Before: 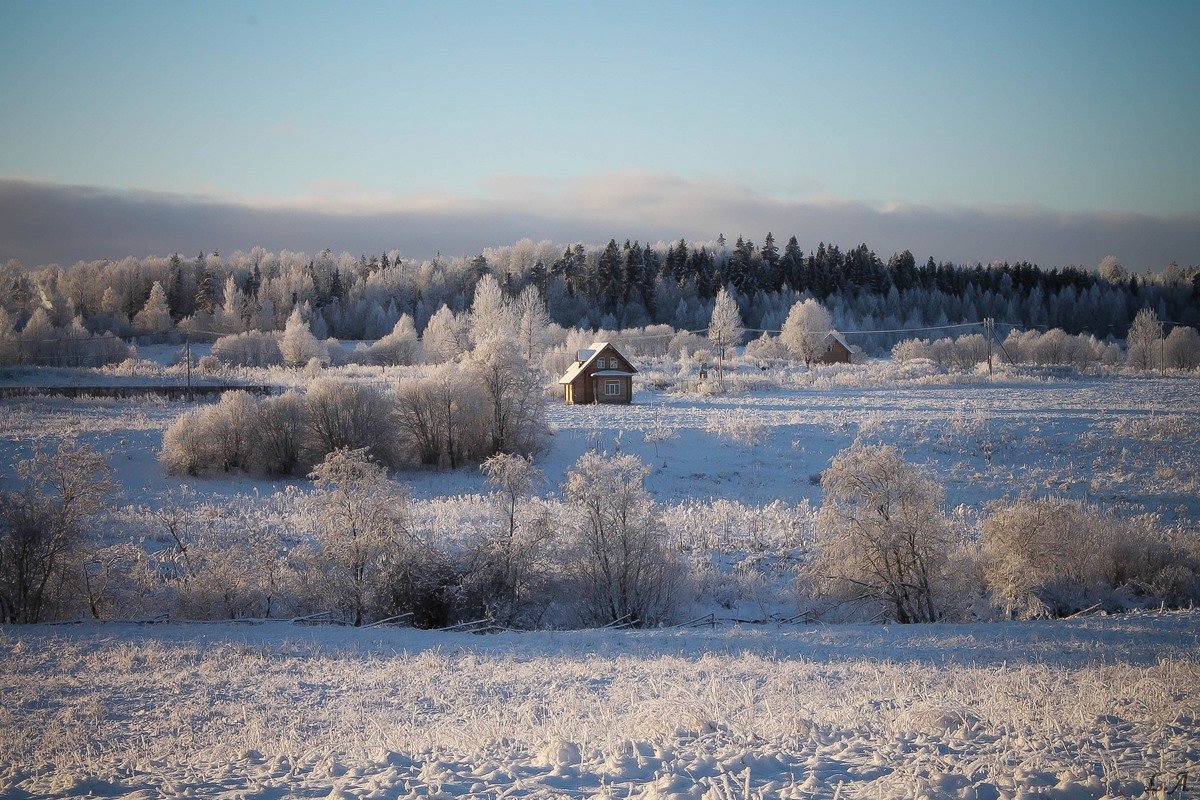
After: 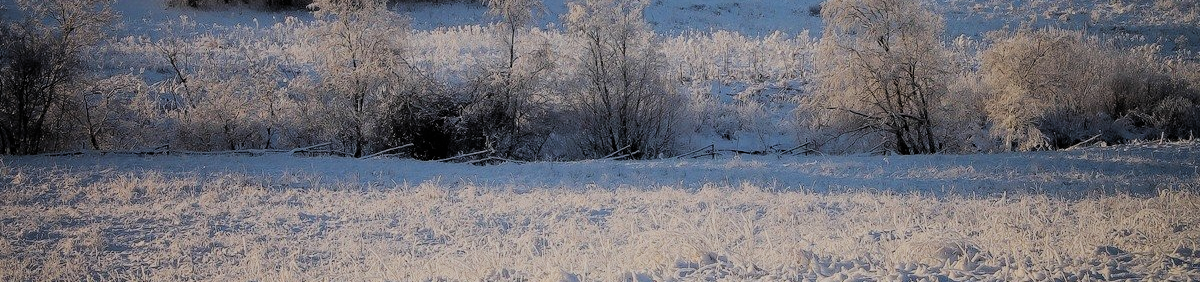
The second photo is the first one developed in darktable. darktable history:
crop and rotate: top 58.654%, bottom 5.99%
filmic rgb: black relative exposure -6.2 EV, white relative exposure 6.98 EV, hardness 2.23, add noise in highlights 0, preserve chrominance luminance Y, color science v3 (2019), use custom middle-gray values true, contrast in highlights soft
